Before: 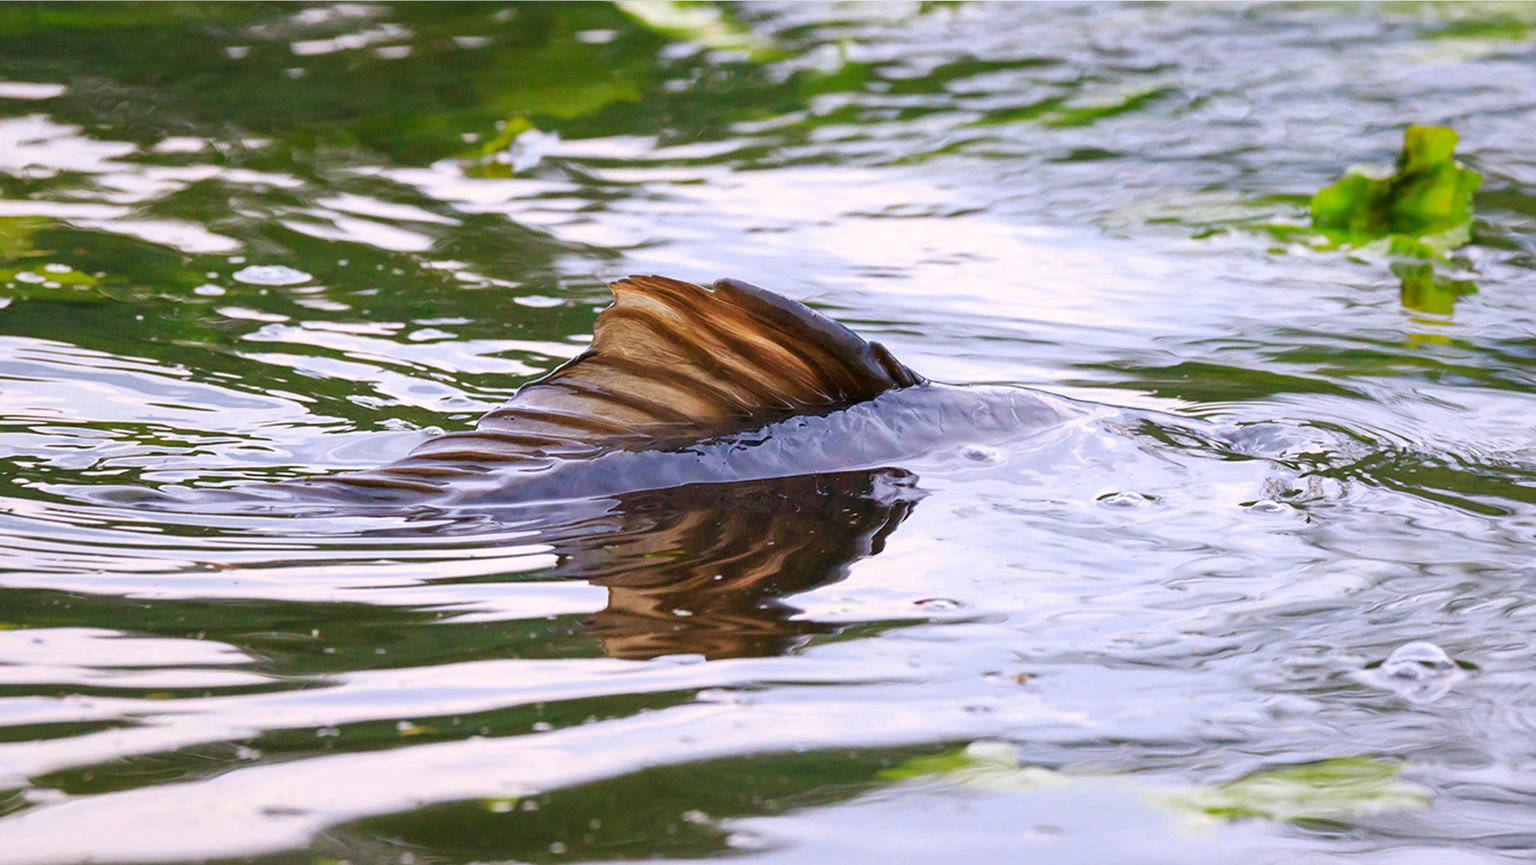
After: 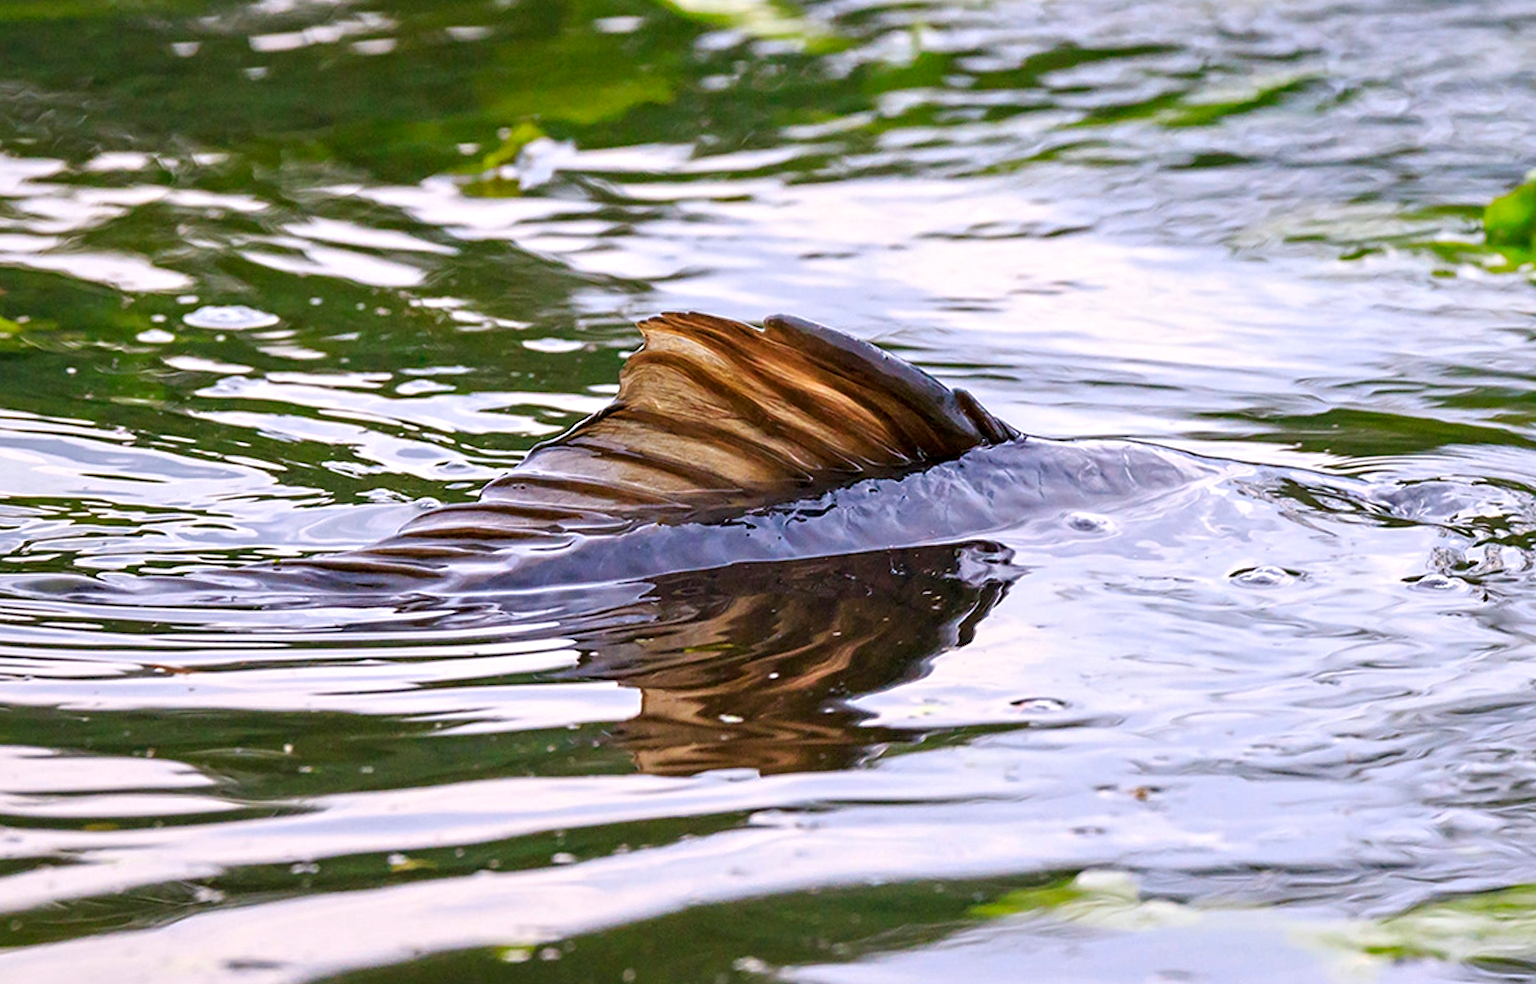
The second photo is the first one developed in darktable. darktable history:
crop and rotate: angle 0.699°, left 4.238%, top 1.148%, right 11.149%, bottom 2.454%
contrast equalizer: y [[0.502, 0.517, 0.543, 0.576, 0.611, 0.631], [0.5 ×6], [0.5 ×6], [0 ×6], [0 ×6]]
color balance rgb: perceptual saturation grading › global saturation 9.609%
